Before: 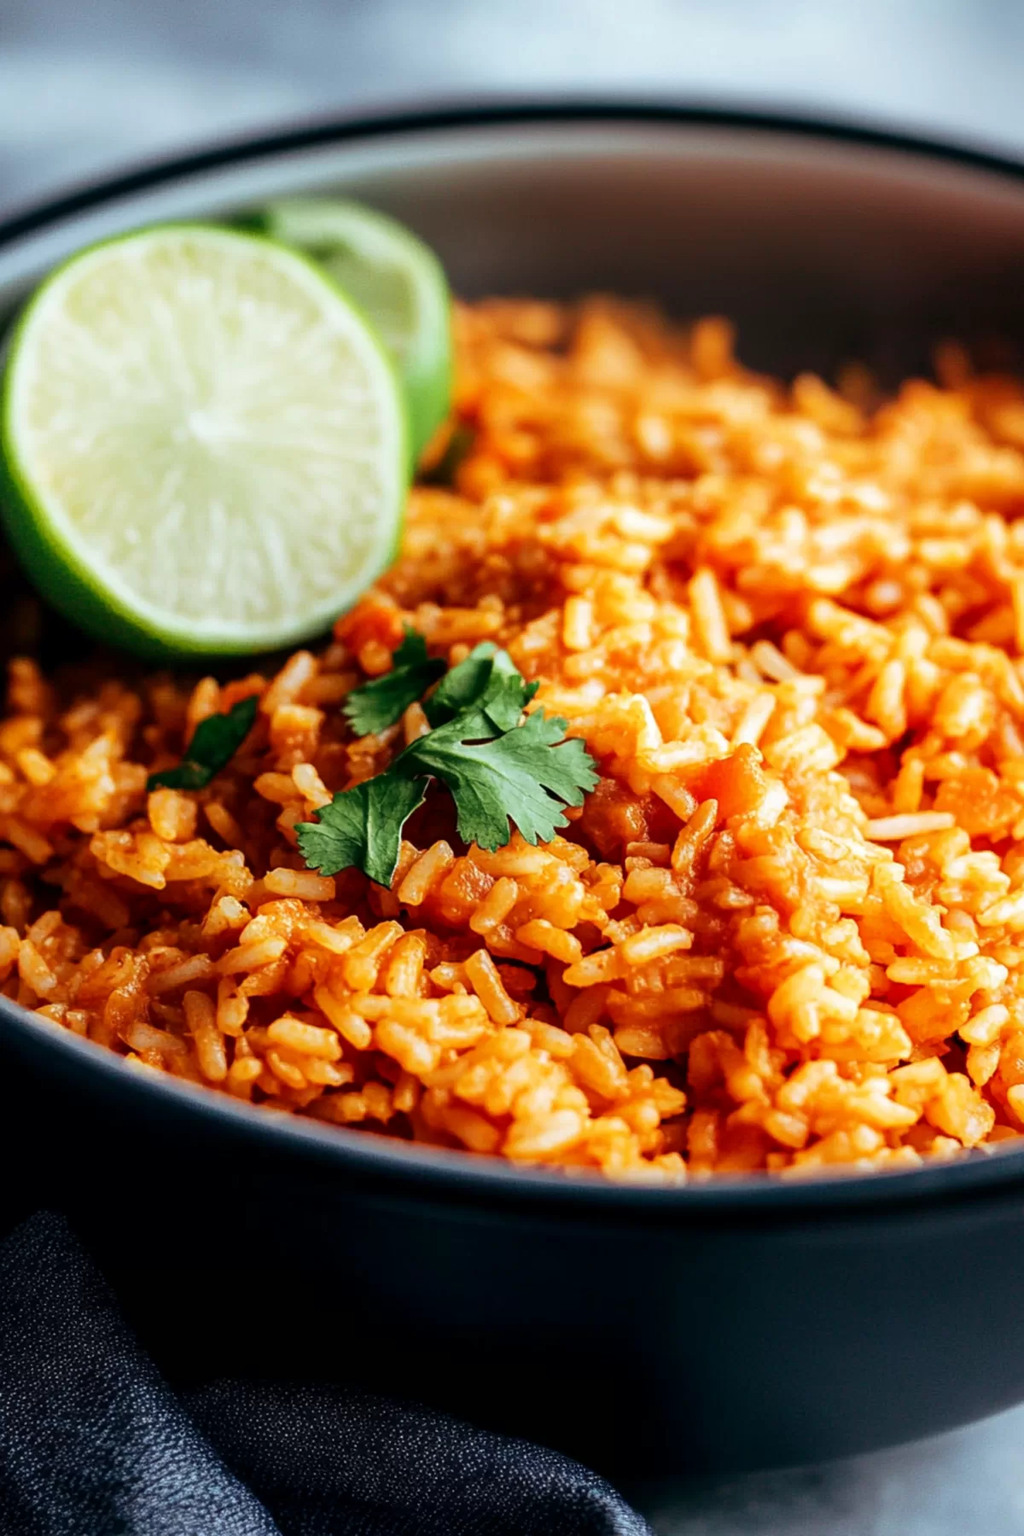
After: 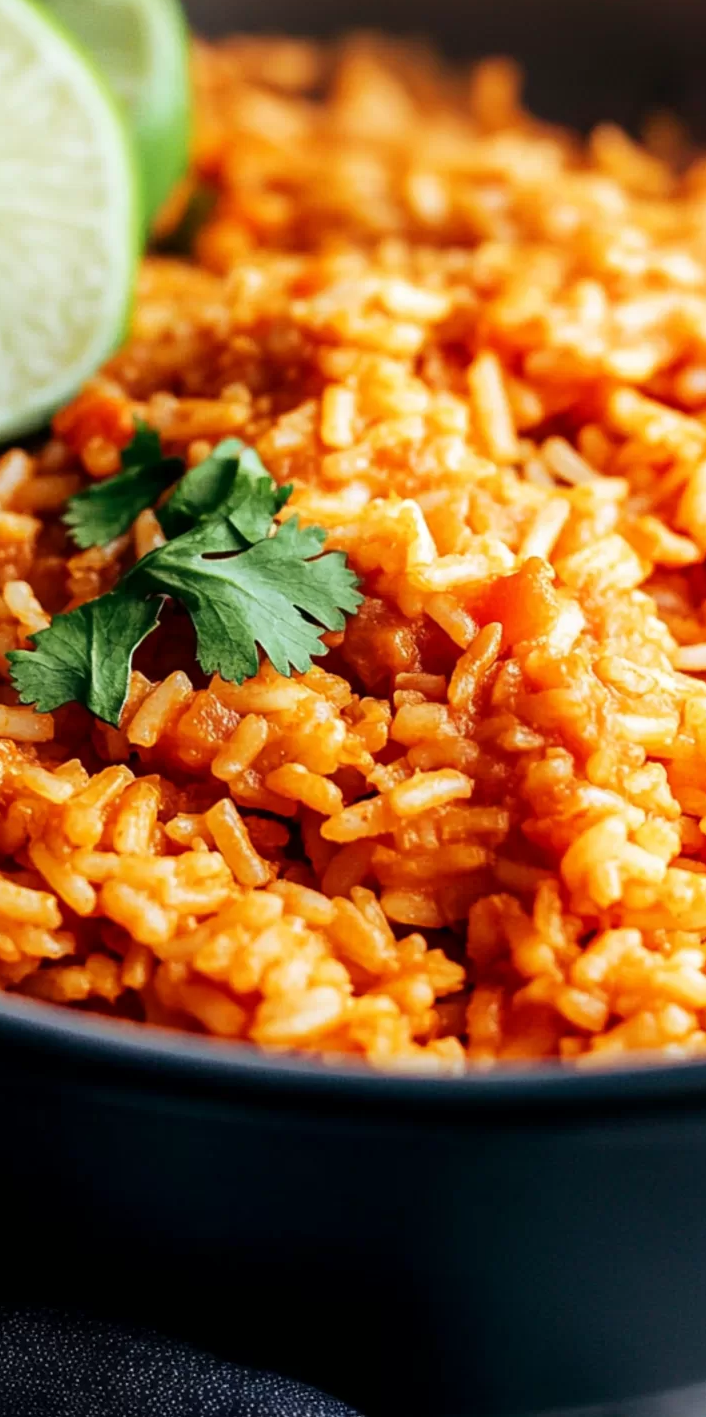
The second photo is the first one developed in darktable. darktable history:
crop and rotate: left 28.268%, top 17.486%, right 12.816%, bottom 3.776%
